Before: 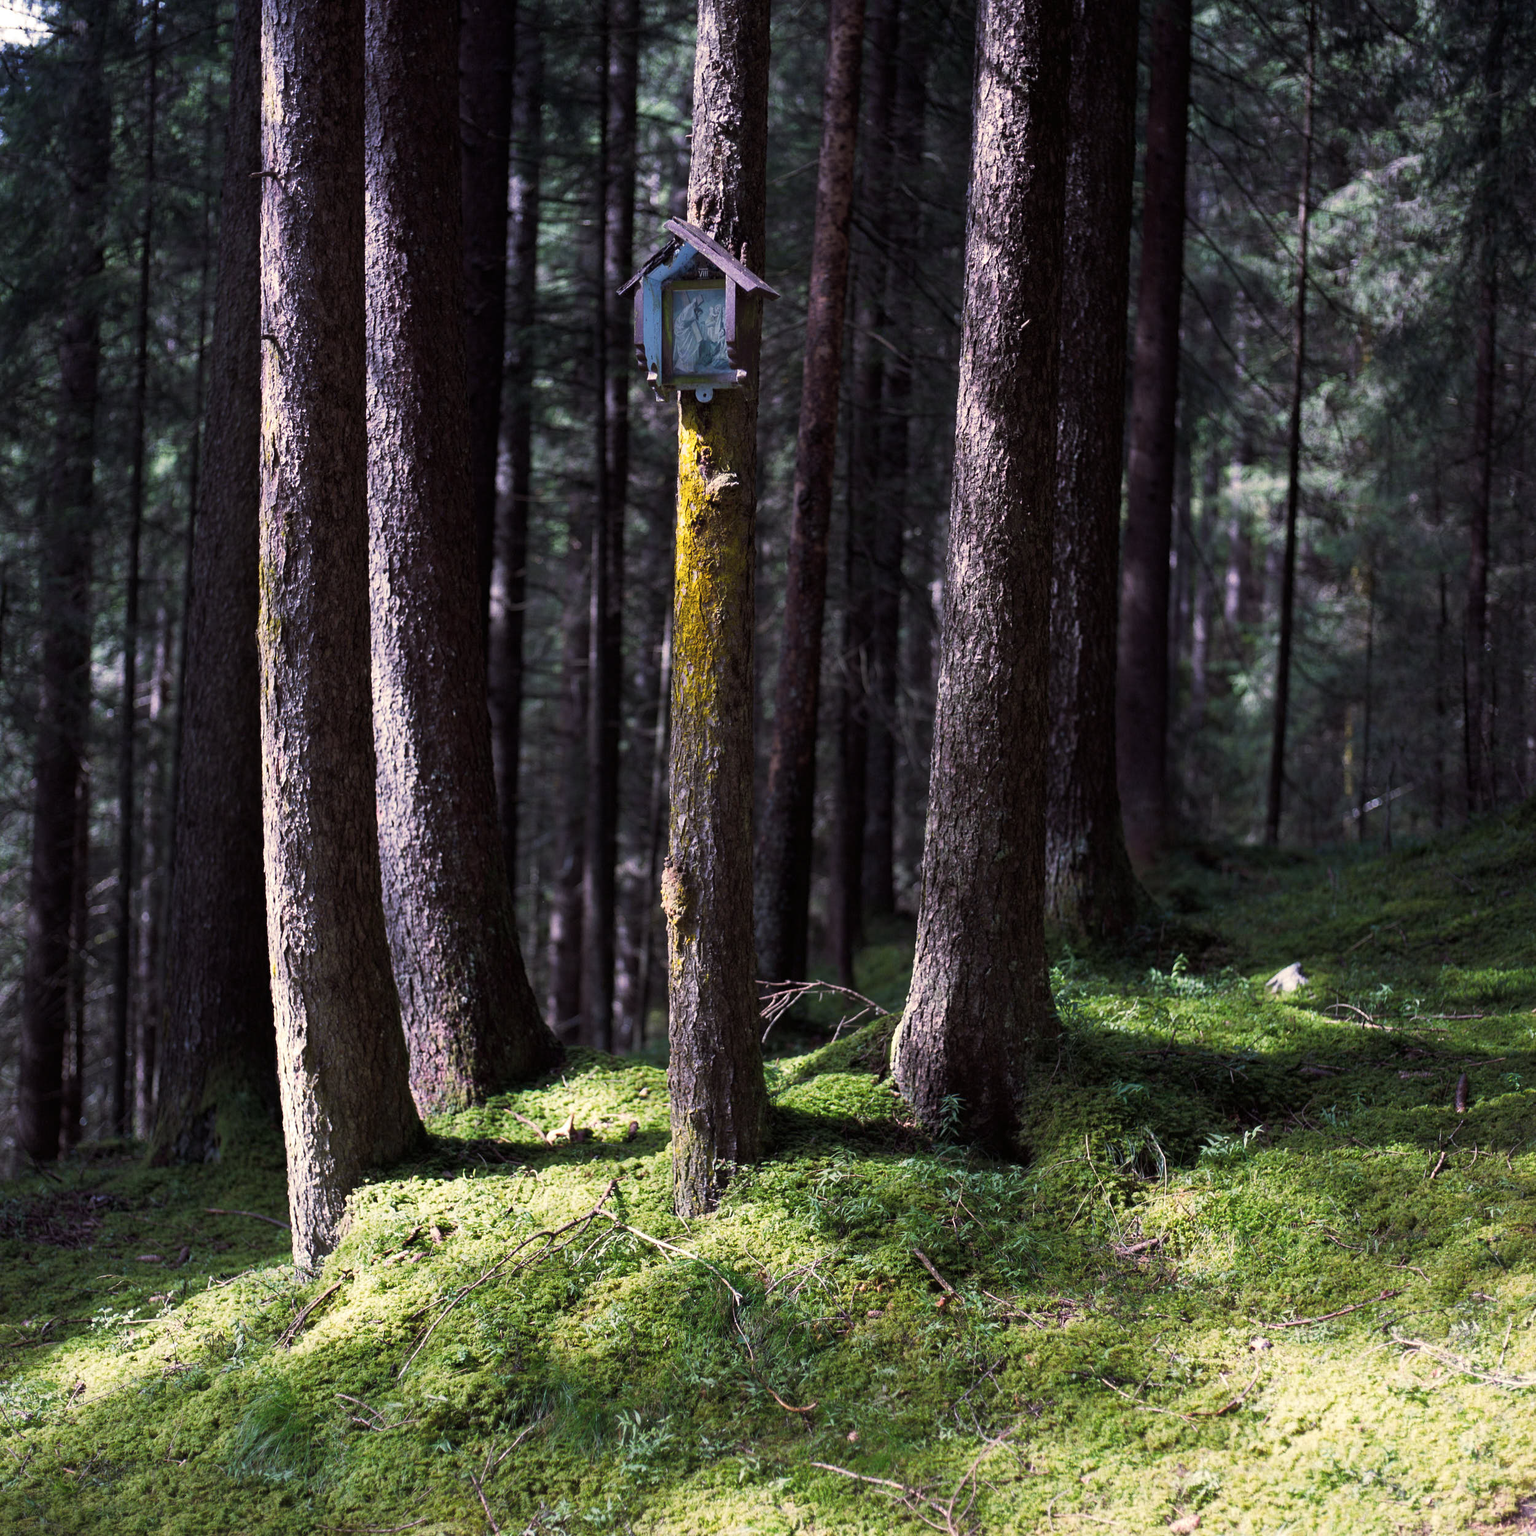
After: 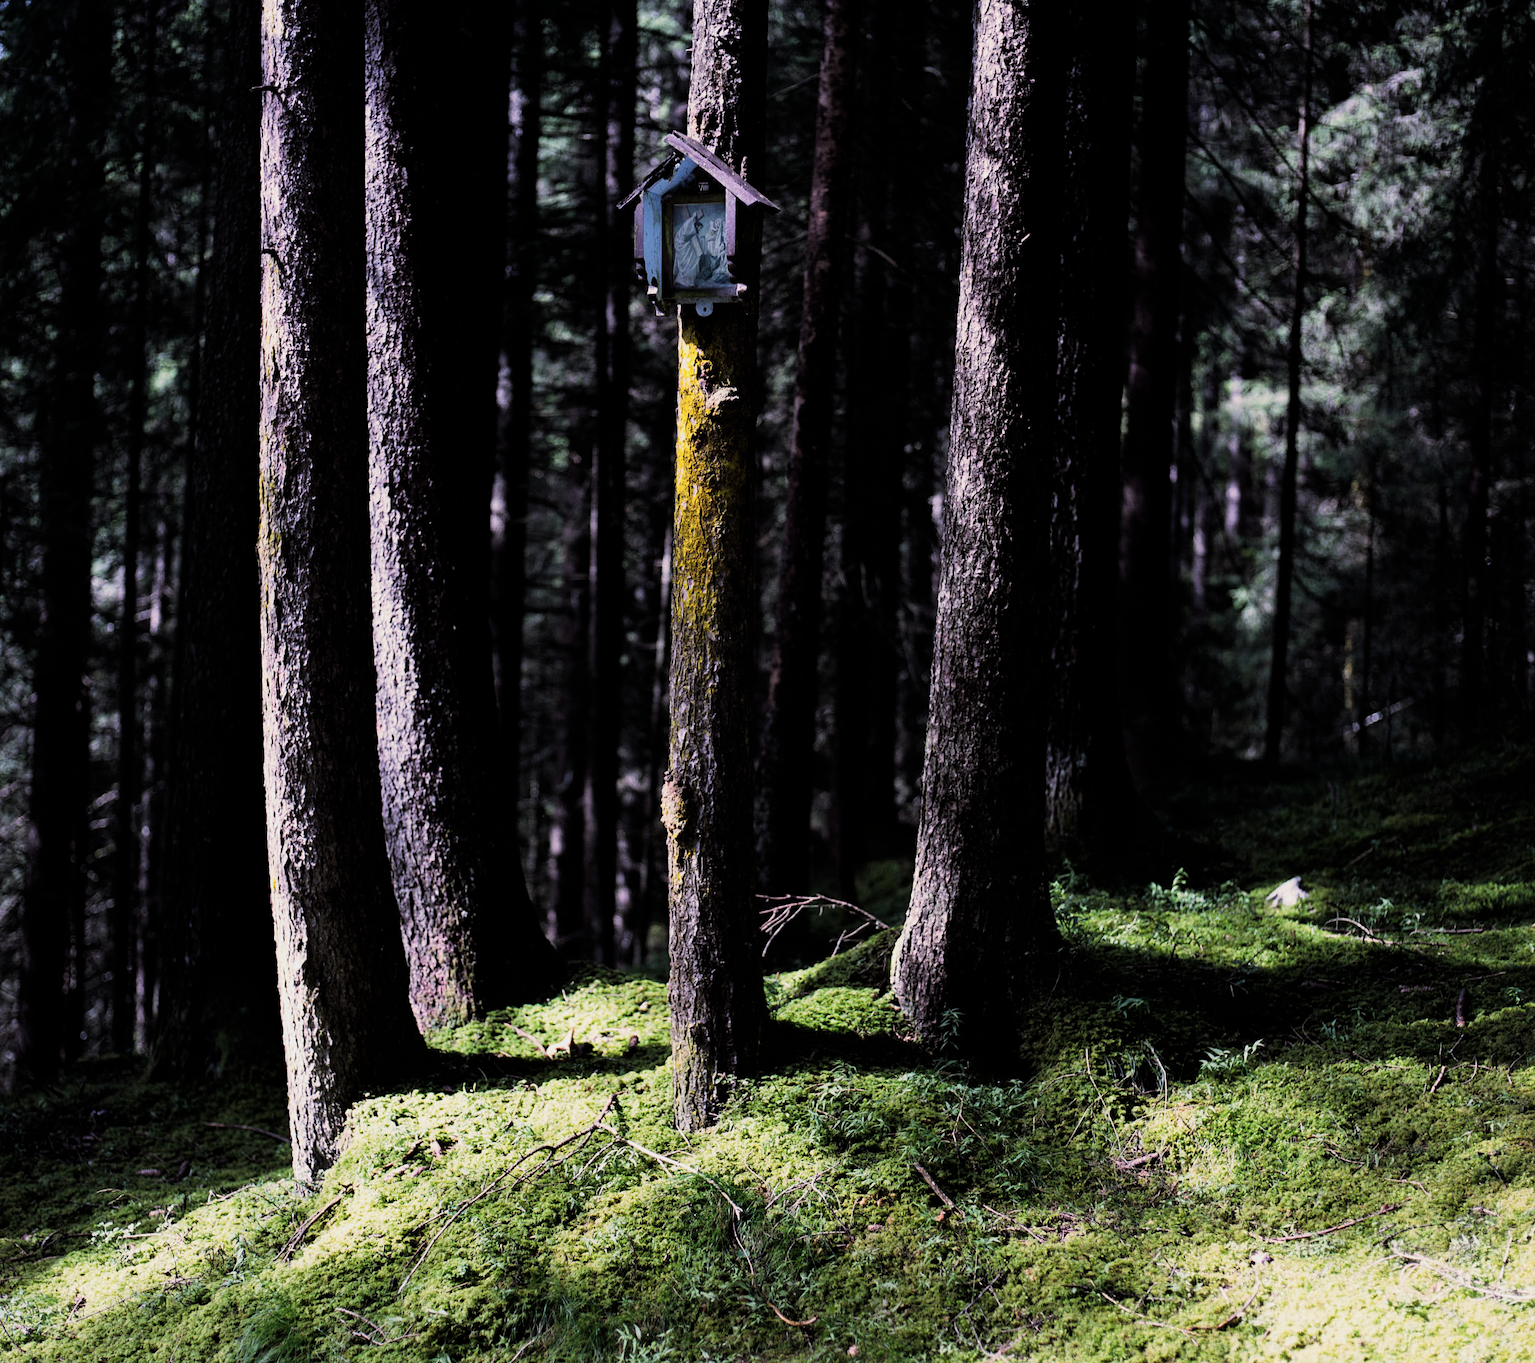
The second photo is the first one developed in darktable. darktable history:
crop and rotate: top 5.609%, bottom 5.609%
exposure: exposure 0.014 EV, compensate highlight preservation false
white balance: red 1.004, blue 1.024
filmic rgb: black relative exposure -5 EV, white relative exposure 3.5 EV, hardness 3.19, contrast 1.4, highlights saturation mix -30%
